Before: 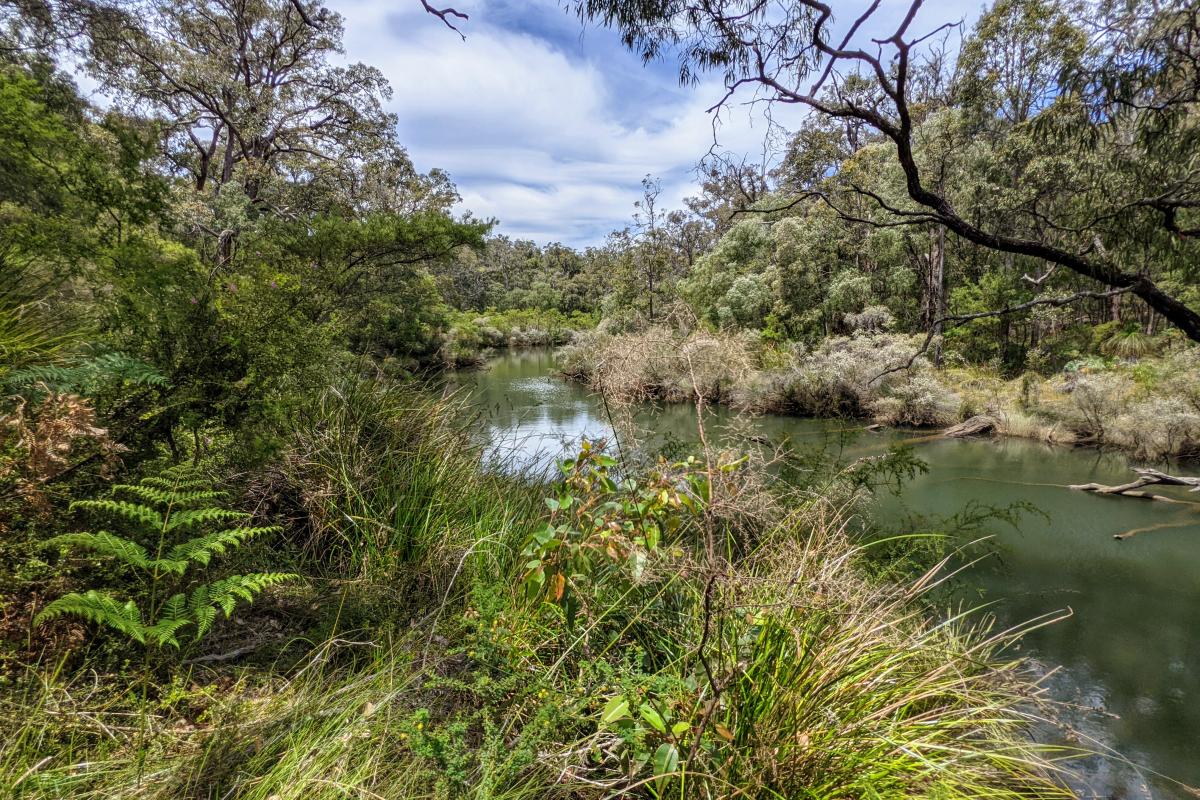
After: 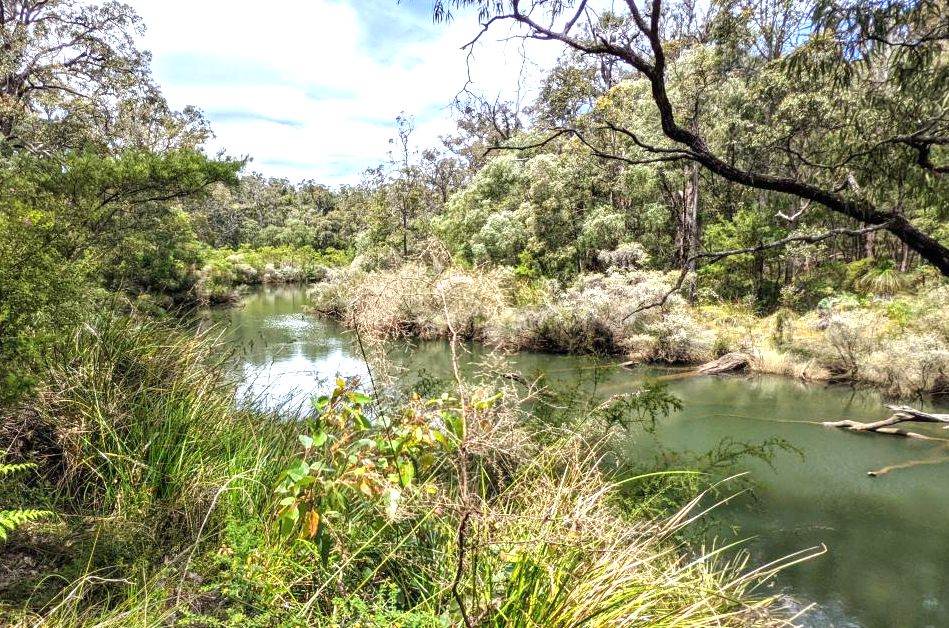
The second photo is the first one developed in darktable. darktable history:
crop and rotate: left 20.511%, top 7.919%, right 0.374%, bottom 13.52%
exposure: black level correction 0, exposure 1 EV, compensate exposure bias true, compensate highlight preservation false
